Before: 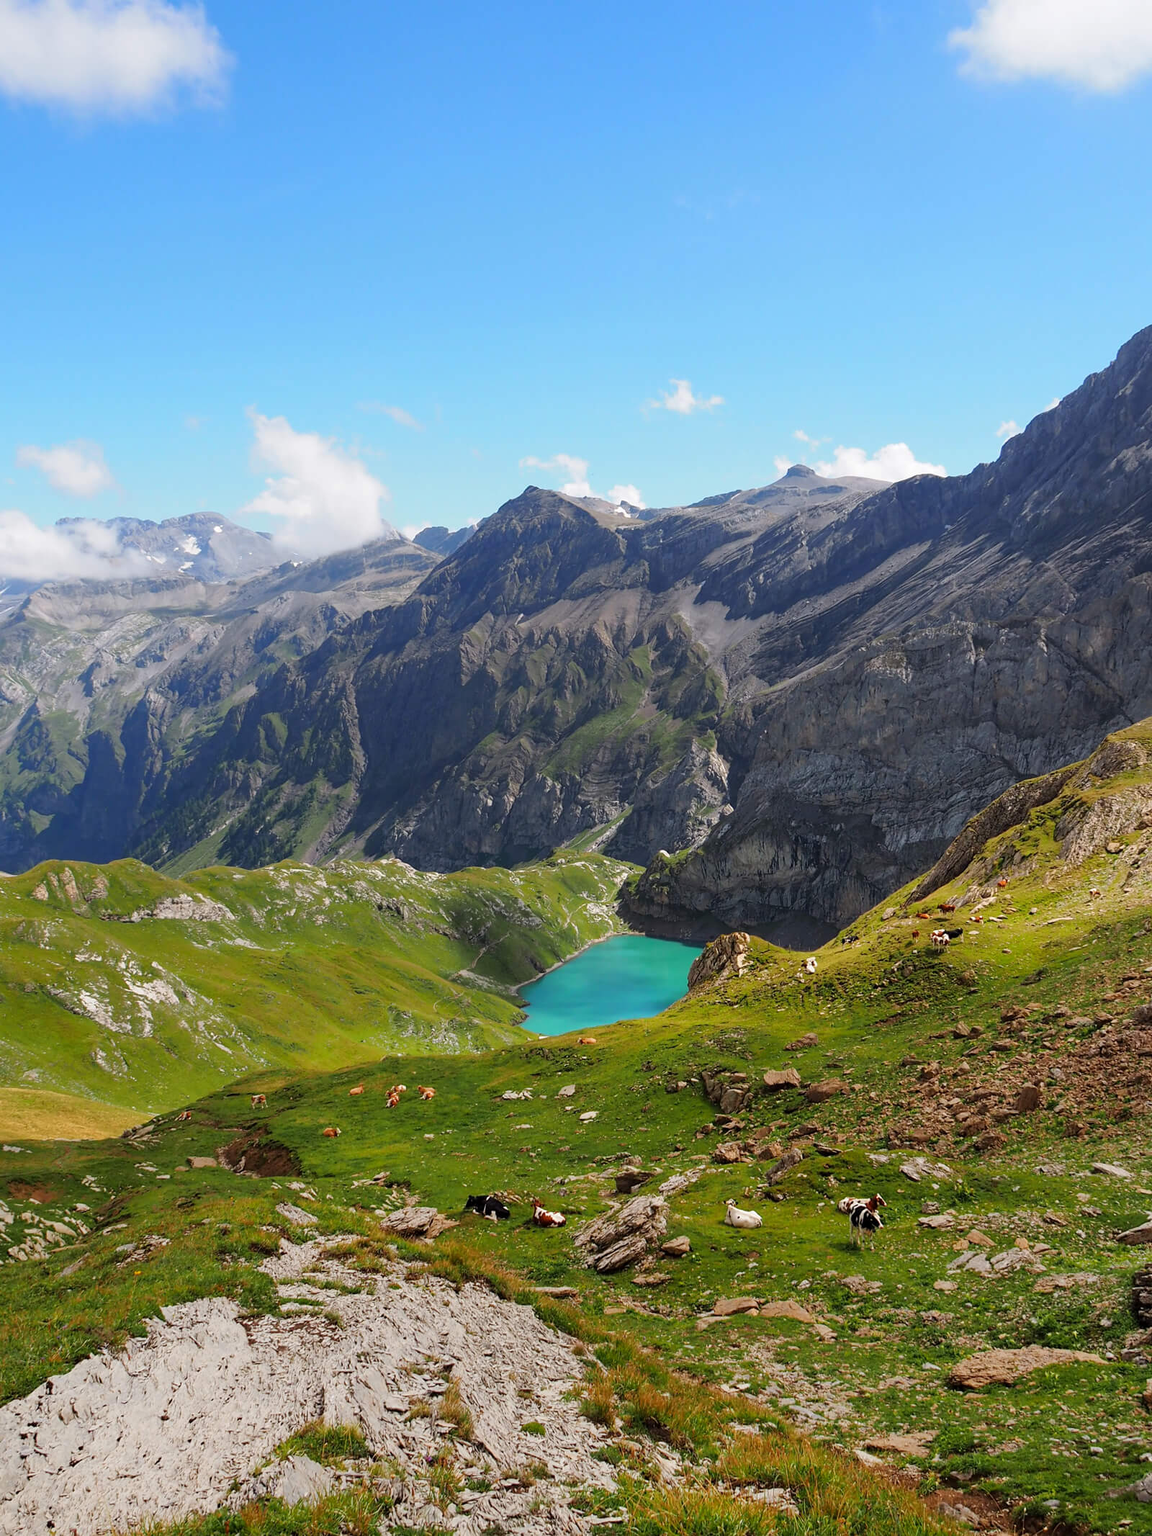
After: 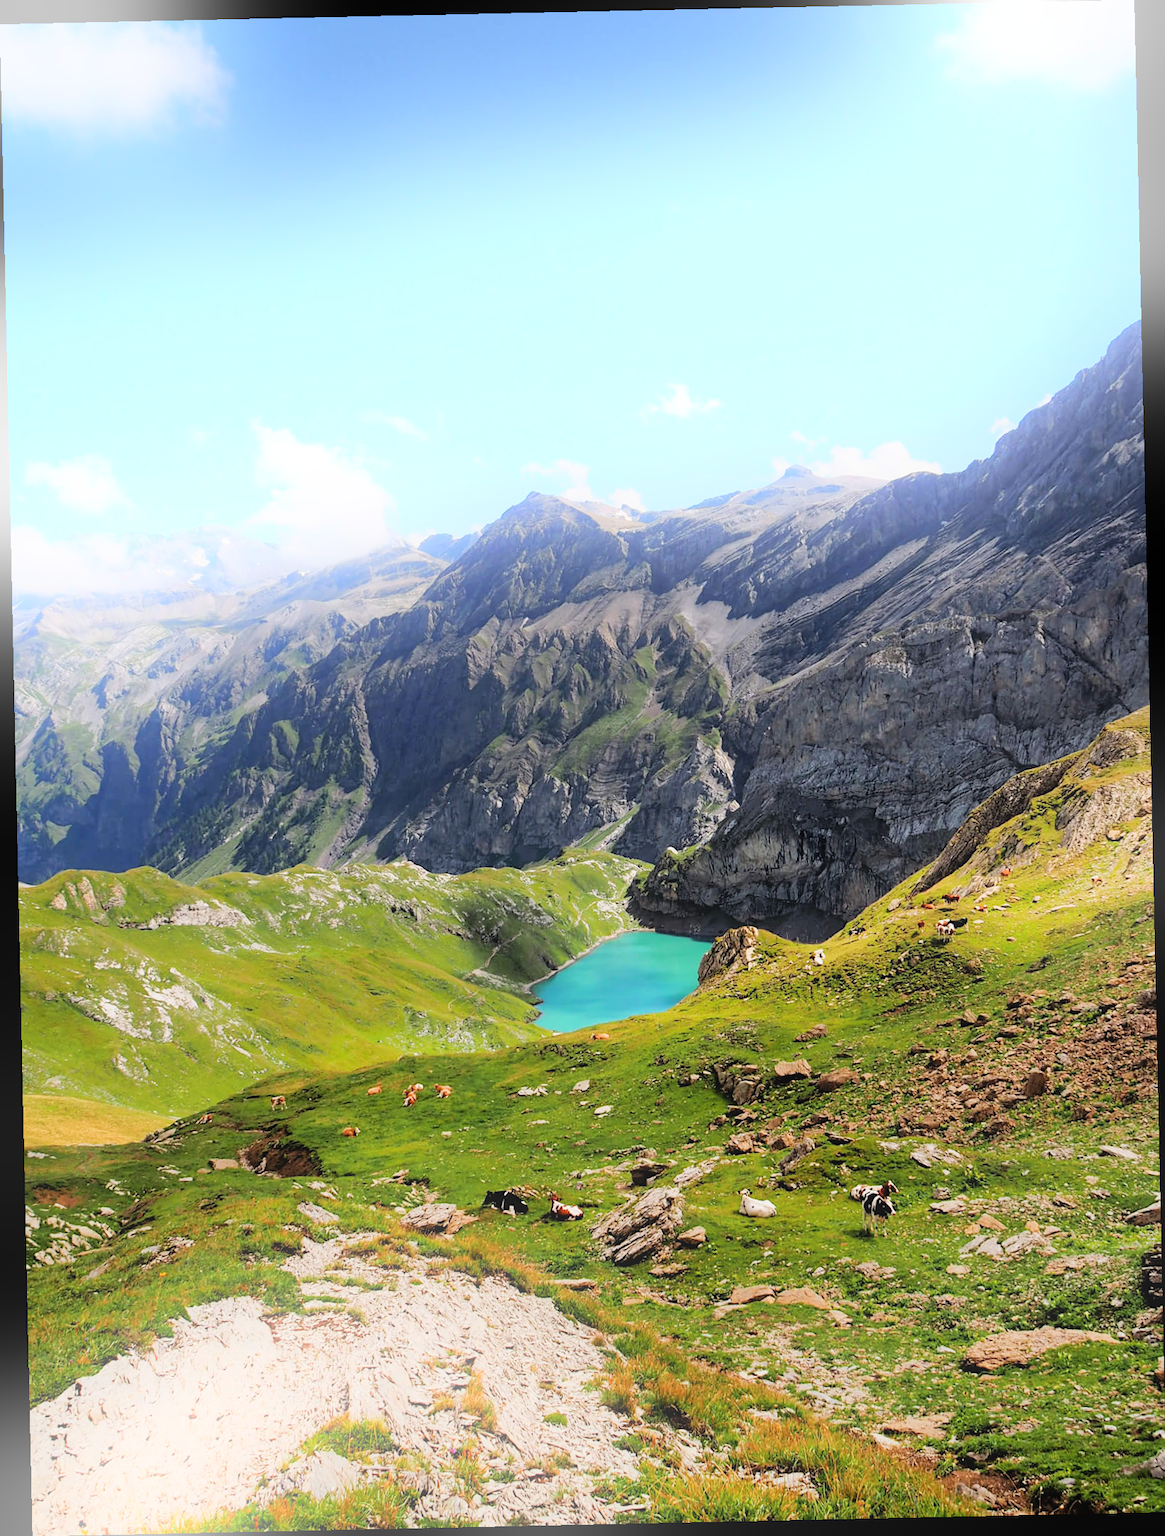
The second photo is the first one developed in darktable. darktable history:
exposure: black level correction 0, exposure 0.7 EV, compensate exposure bias true, compensate highlight preservation false
filmic rgb: black relative exposure -5 EV, hardness 2.88, contrast 1.2
rotate and perspective: rotation -1.24°, automatic cropping off
bloom: on, module defaults
